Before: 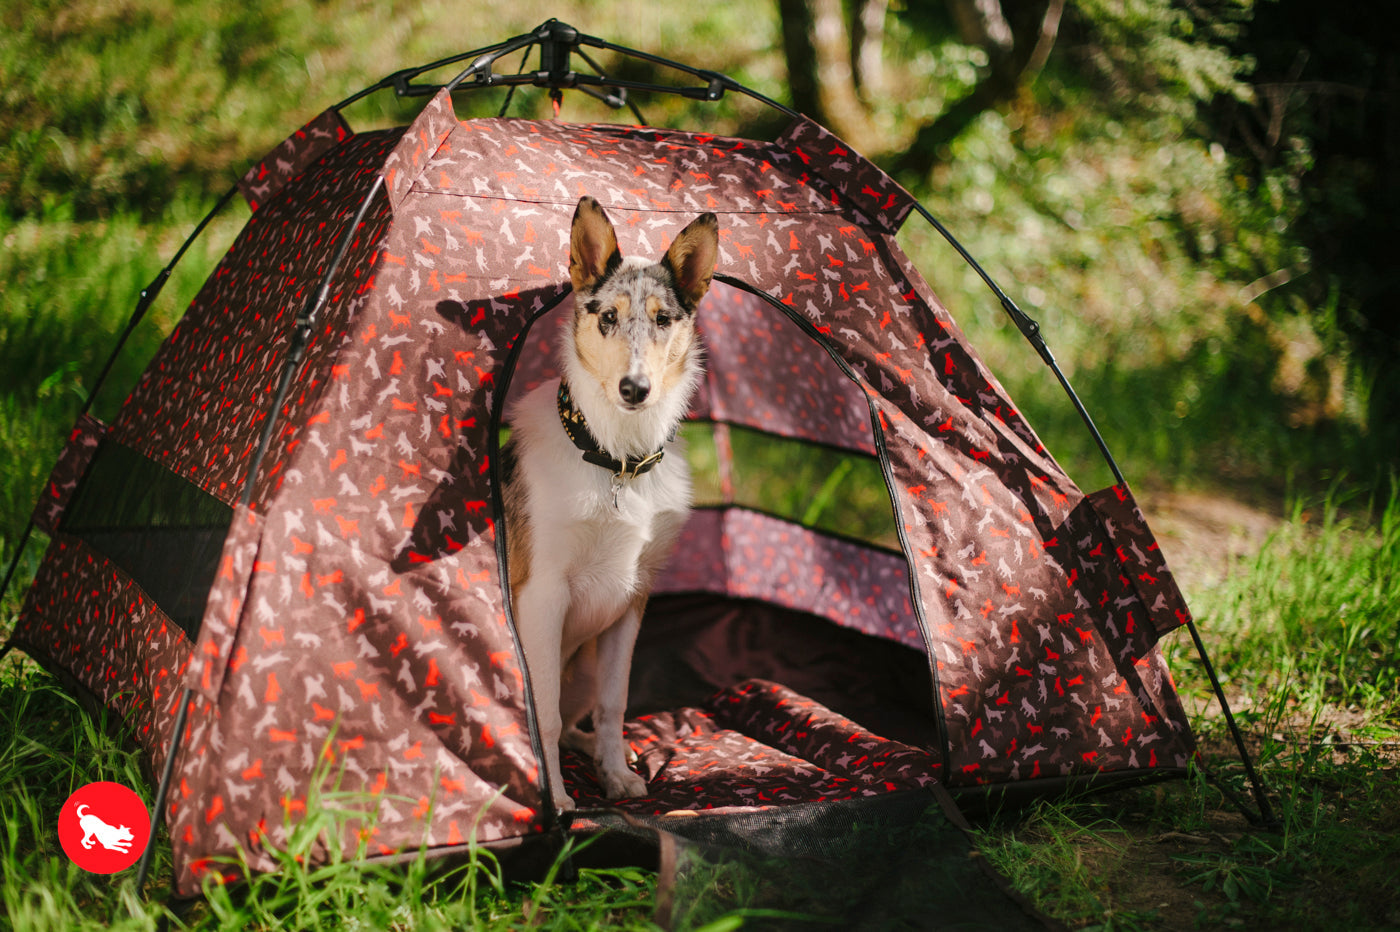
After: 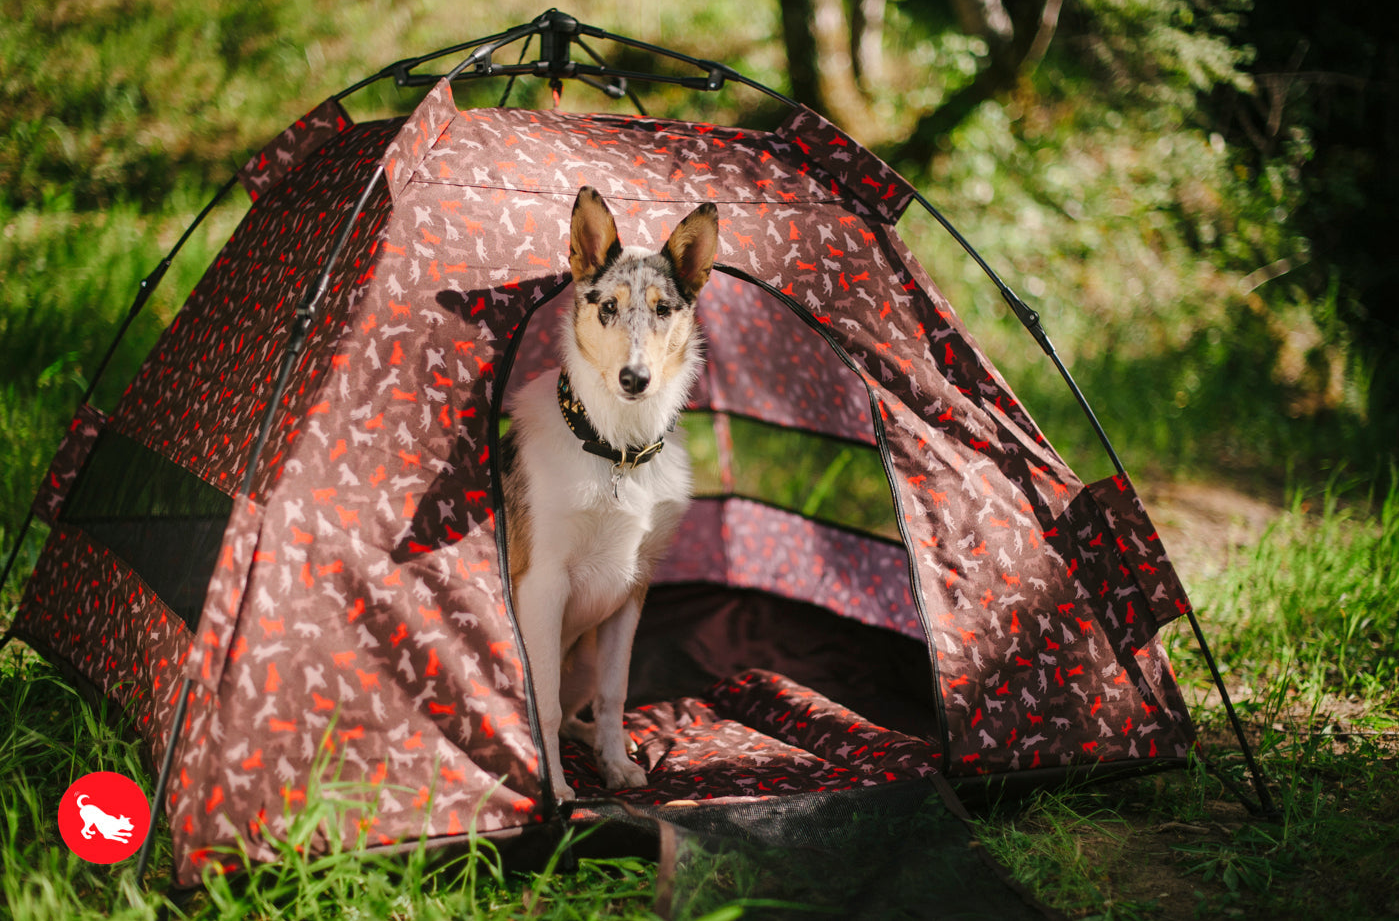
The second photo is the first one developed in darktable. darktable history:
crop: top 1.125%, right 0.065%
